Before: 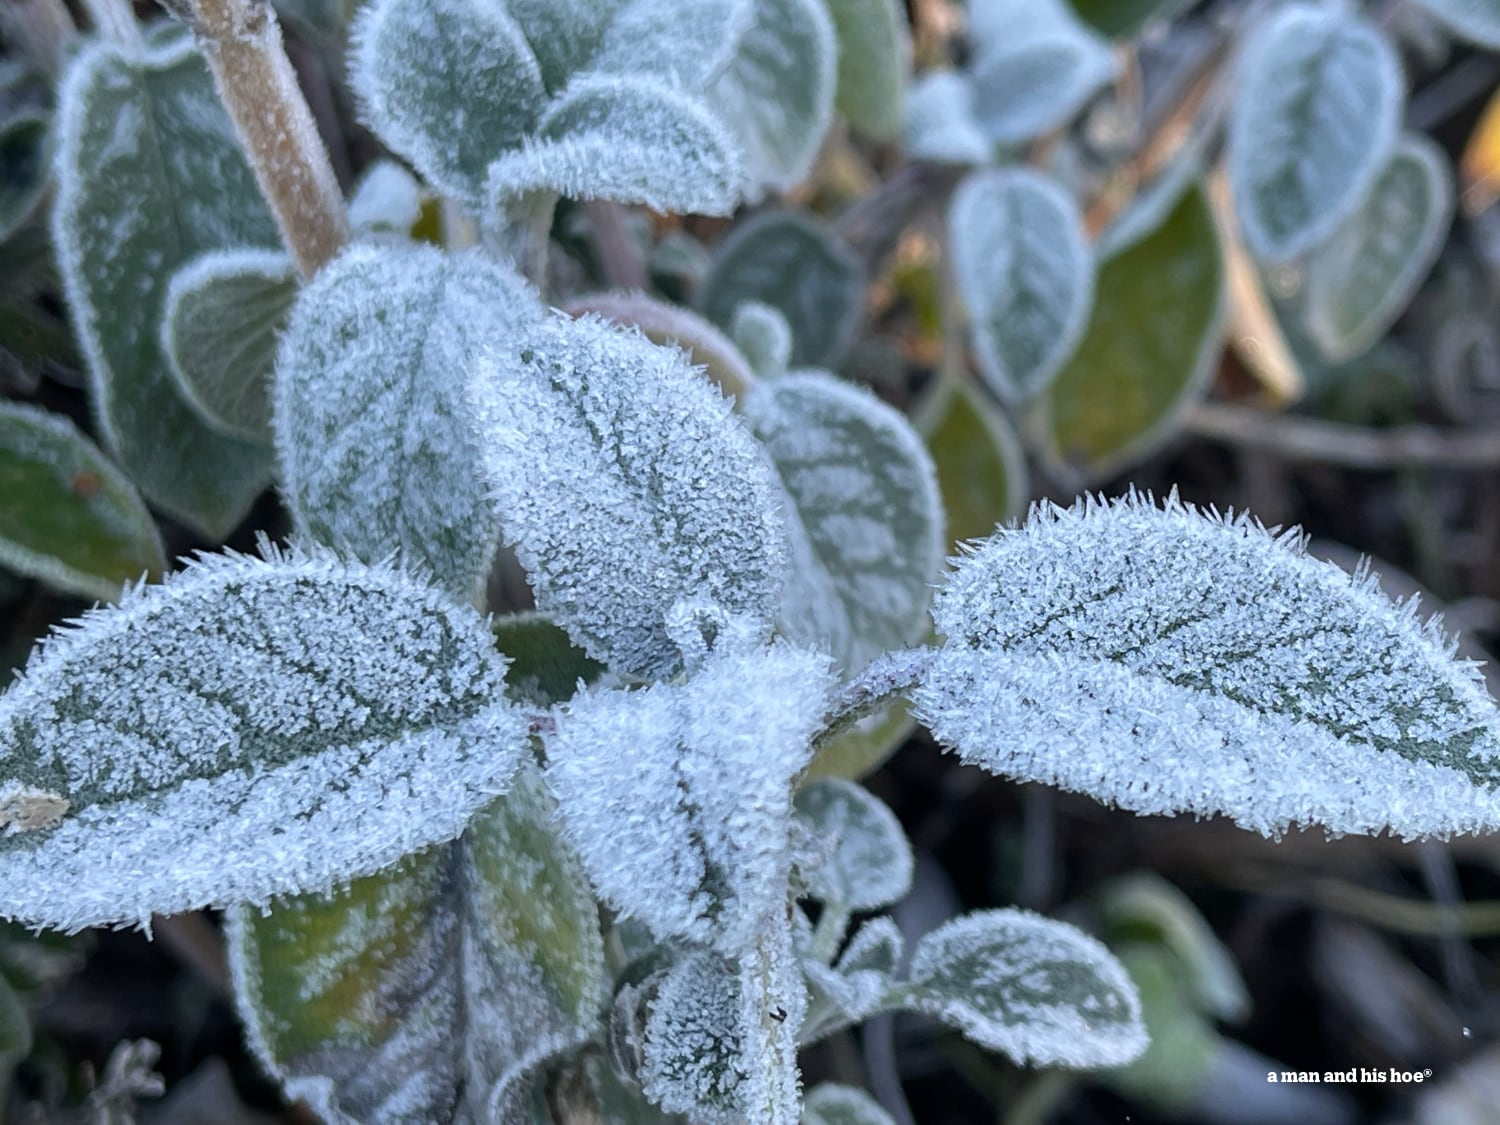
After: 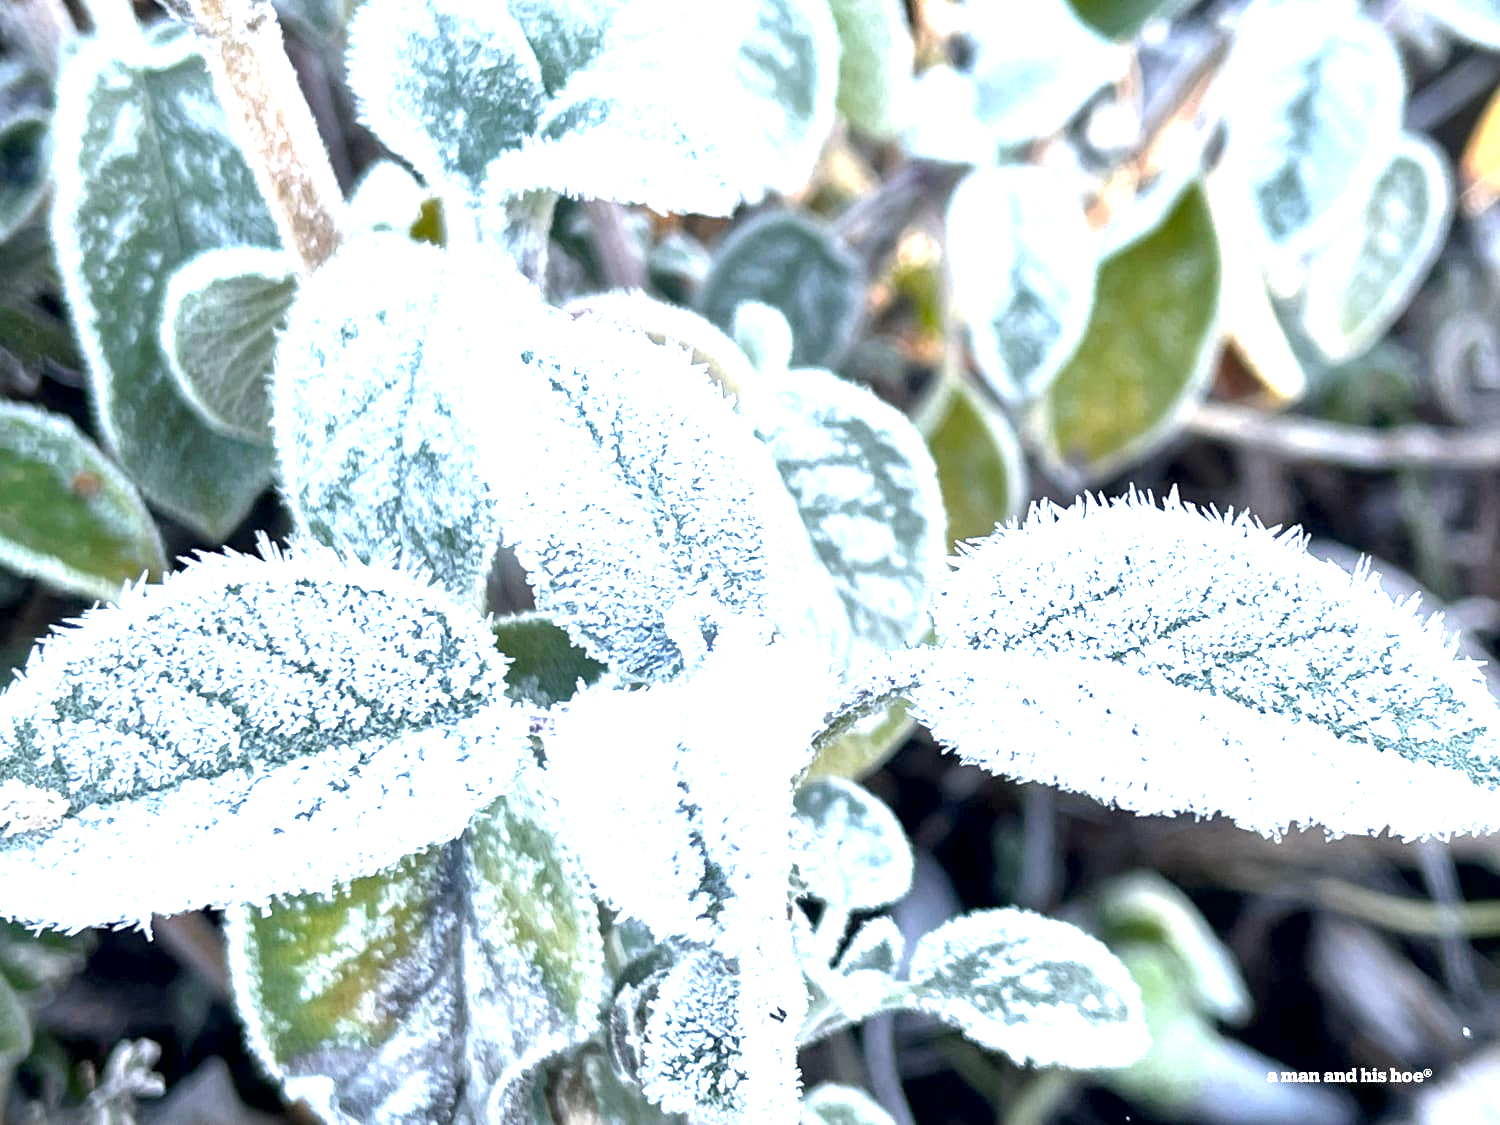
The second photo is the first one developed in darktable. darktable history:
exposure: black level correction 0.001, exposure 1.996 EV, compensate highlight preservation false
contrast brightness saturation: saturation -0.057
local contrast: mode bilateral grid, contrast 100, coarseness 99, detail 165%, midtone range 0.2
